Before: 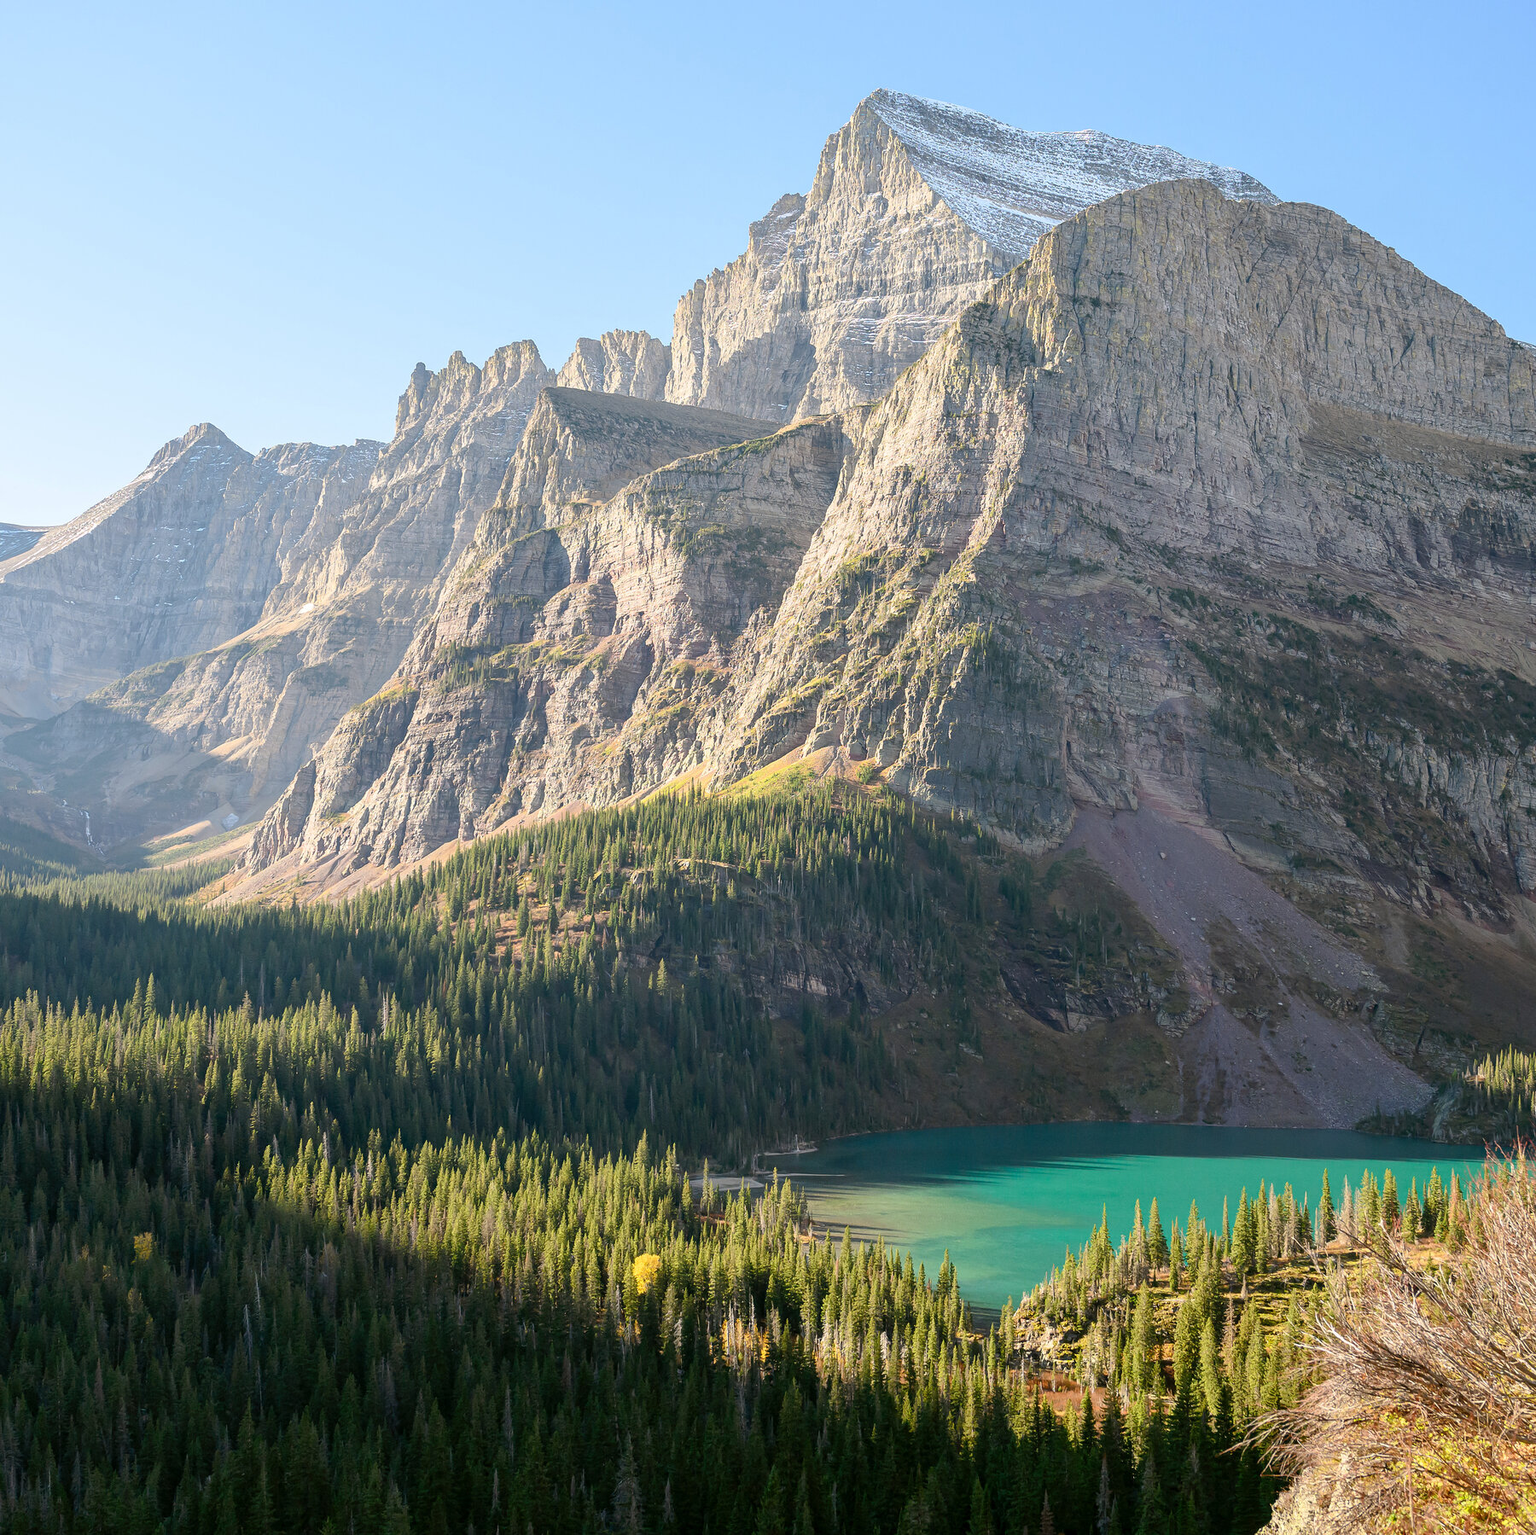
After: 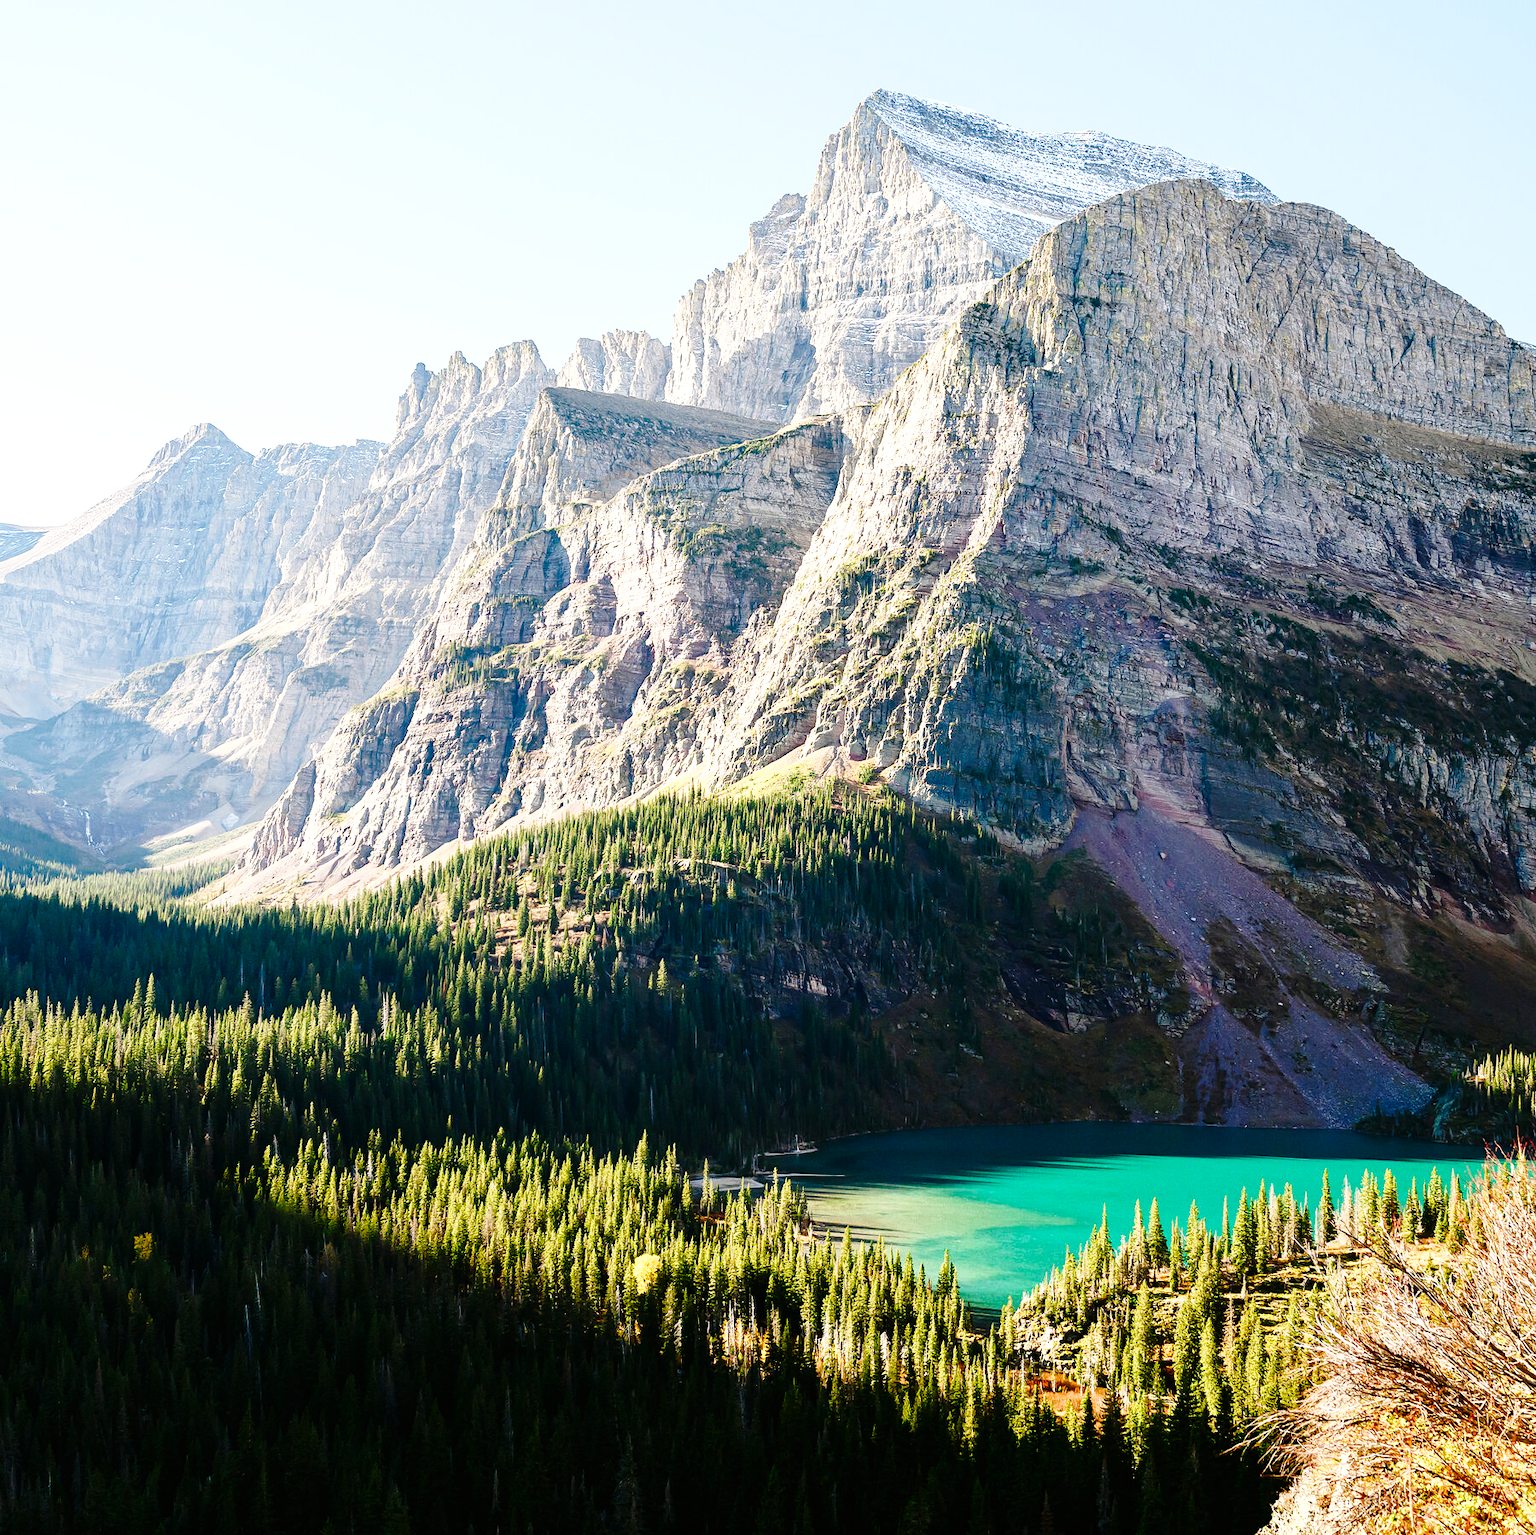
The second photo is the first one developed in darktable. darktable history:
color balance rgb: perceptual saturation grading › highlights -29.58%, perceptual saturation grading › mid-tones 29.47%, perceptual saturation grading › shadows 59.73%, perceptual brilliance grading › global brilliance -17.79%, perceptual brilliance grading › highlights 28.73%, global vibrance 15.44%
tone curve: curves: ch0 [(0, 0) (0.003, 0.006) (0.011, 0.007) (0.025, 0.01) (0.044, 0.015) (0.069, 0.023) (0.1, 0.031) (0.136, 0.045) (0.177, 0.066) (0.224, 0.098) (0.277, 0.139) (0.335, 0.194) (0.399, 0.254) (0.468, 0.346) (0.543, 0.45) (0.623, 0.56) (0.709, 0.667) (0.801, 0.78) (0.898, 0.891) (1, 1)], preserve colors none
base curve: curves: ch0 [(0, 0) (0.028, 0.03) (0.121, 0.232) (0.46, 0.748) (0.859, 0.968) (1, 1)], preserve colors none
